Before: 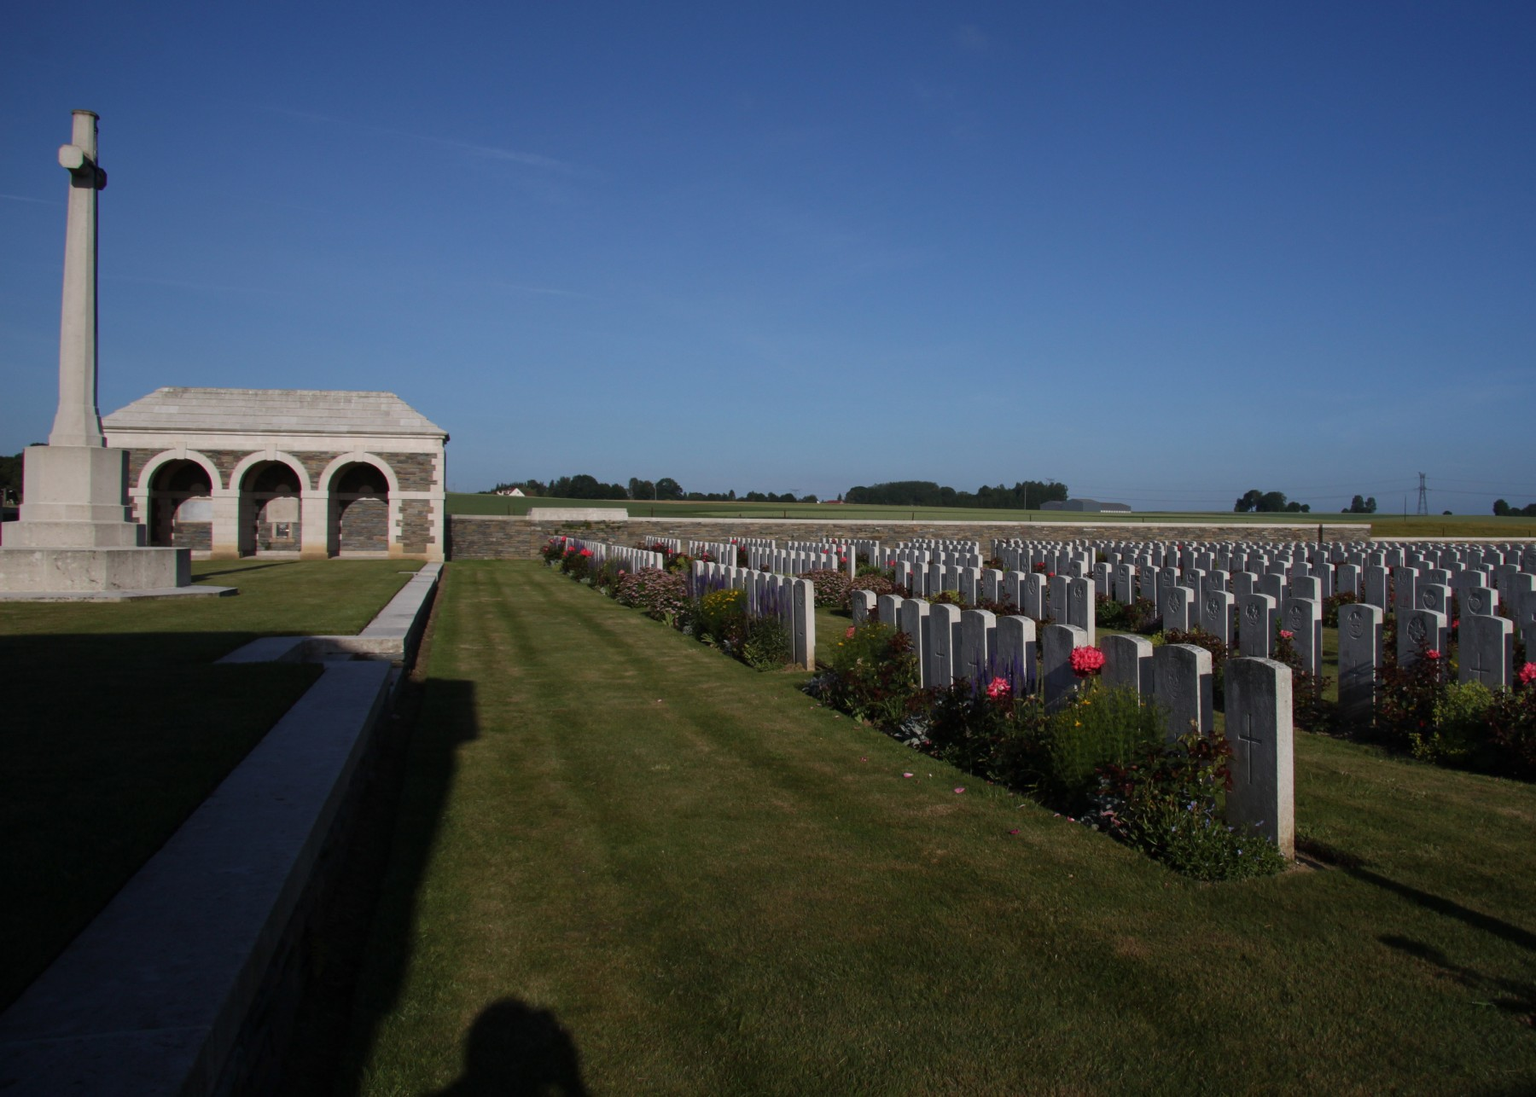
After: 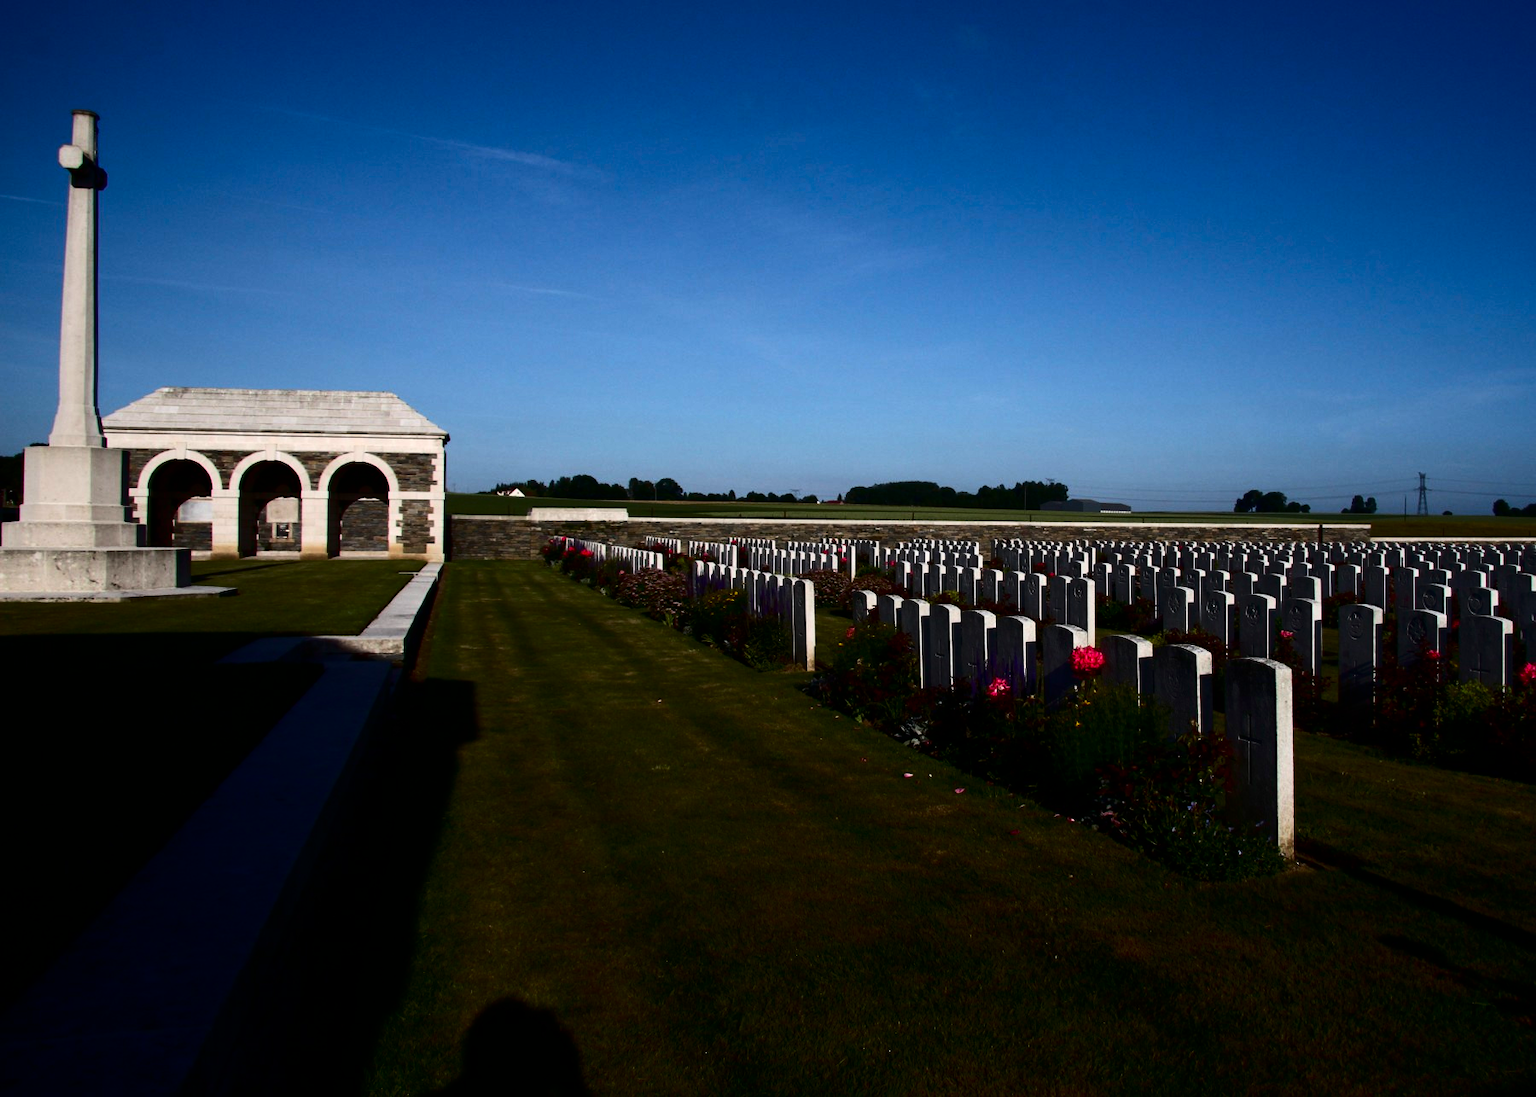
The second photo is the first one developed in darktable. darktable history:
tone equalizer: -8 EV -0.75 EV, -7 EV -0.7 EV, -6 EV -0.6 EV, -5 EV -0.4 EV, -3 EV 0.4 EV, -2 EV 0.6 EV, -1 EV 0.7 EV, +0 EV 0.75 EV, edges refinement/feathering 500, mask exposure compensation -1.57 EV, preserve details no
contrast brightness saturation: contrast 0.22, brightness -0.19, saturation 0.24
